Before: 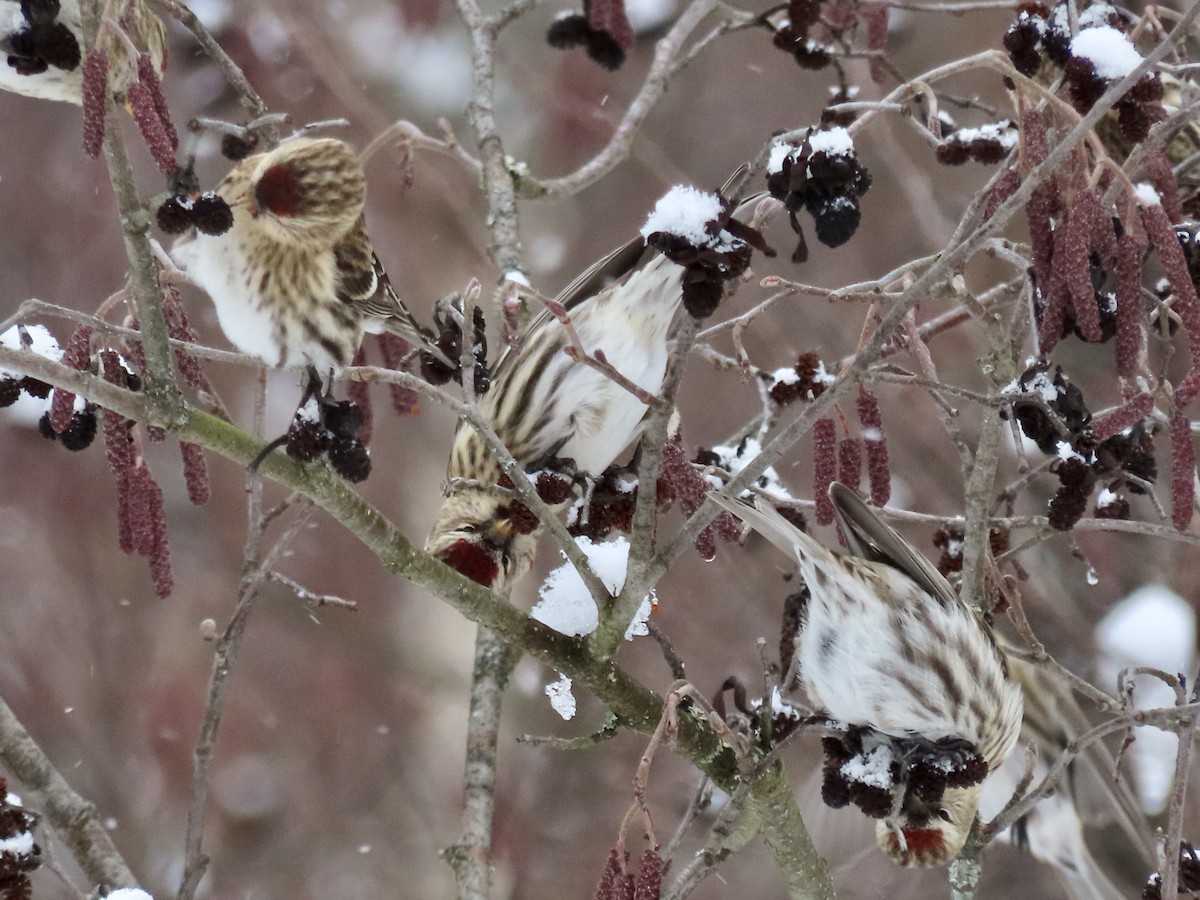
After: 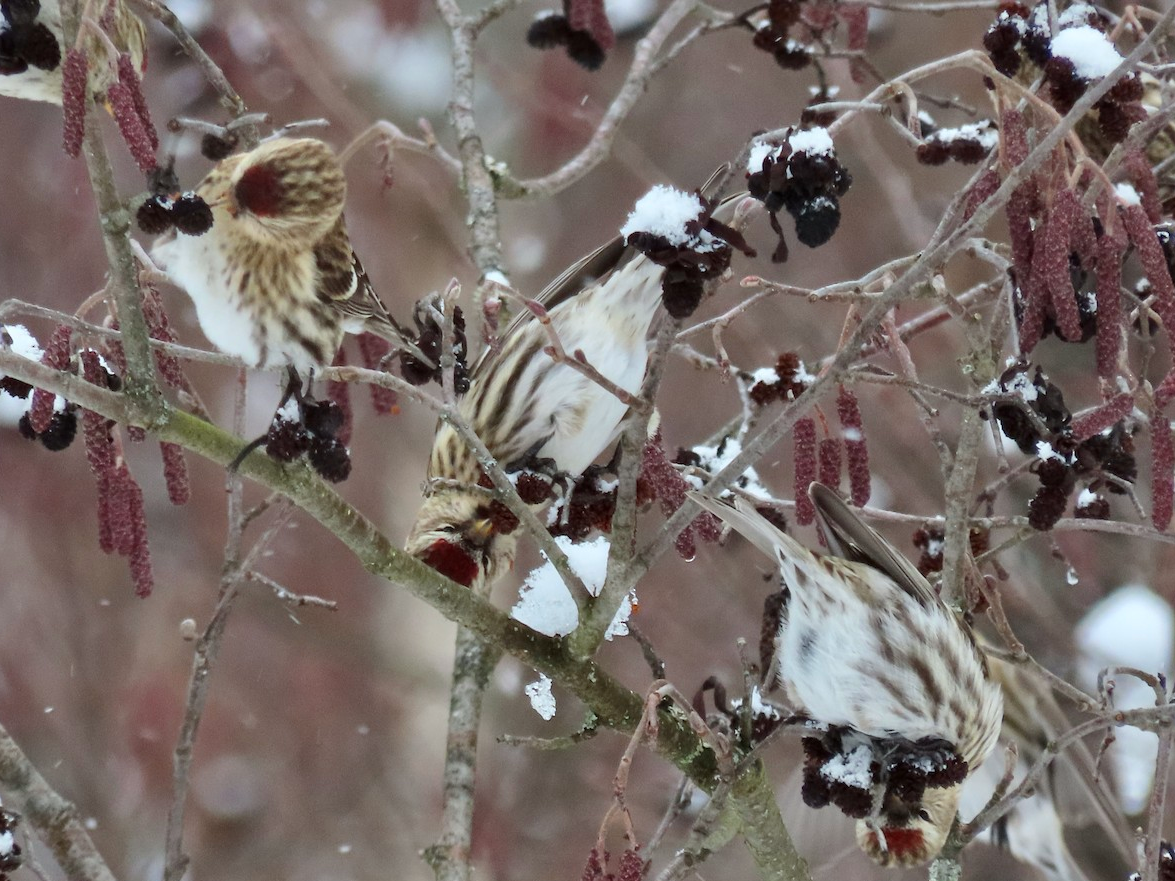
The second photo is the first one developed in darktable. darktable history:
crop: left 1.743%, right 0.268%, bottom 2.011%
white balance: red 0.978, blue 0.999
